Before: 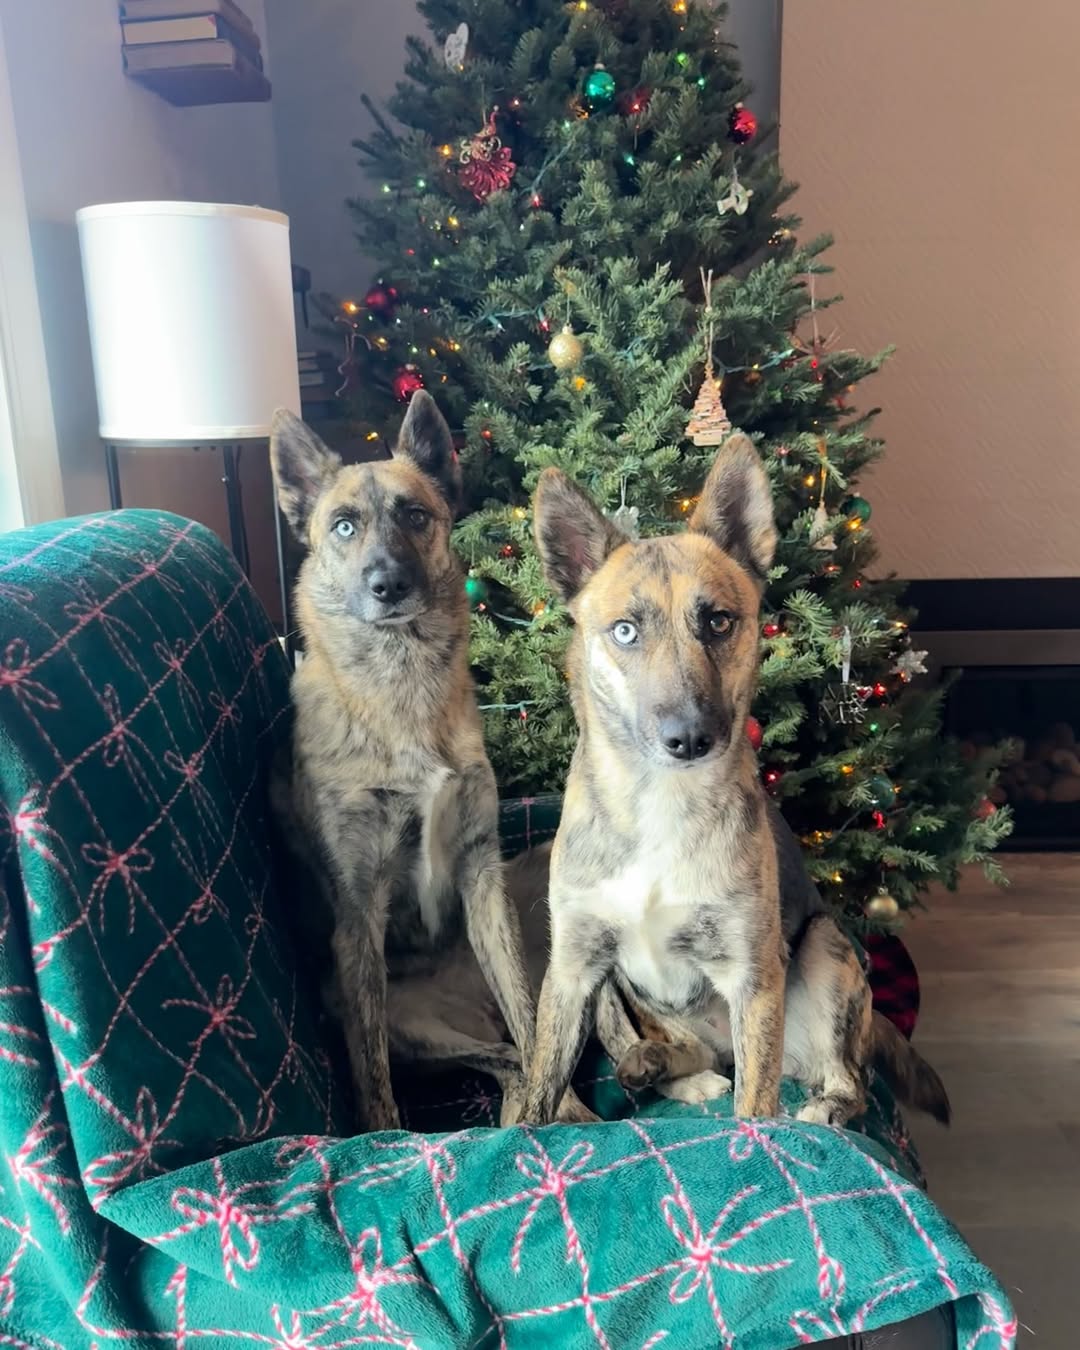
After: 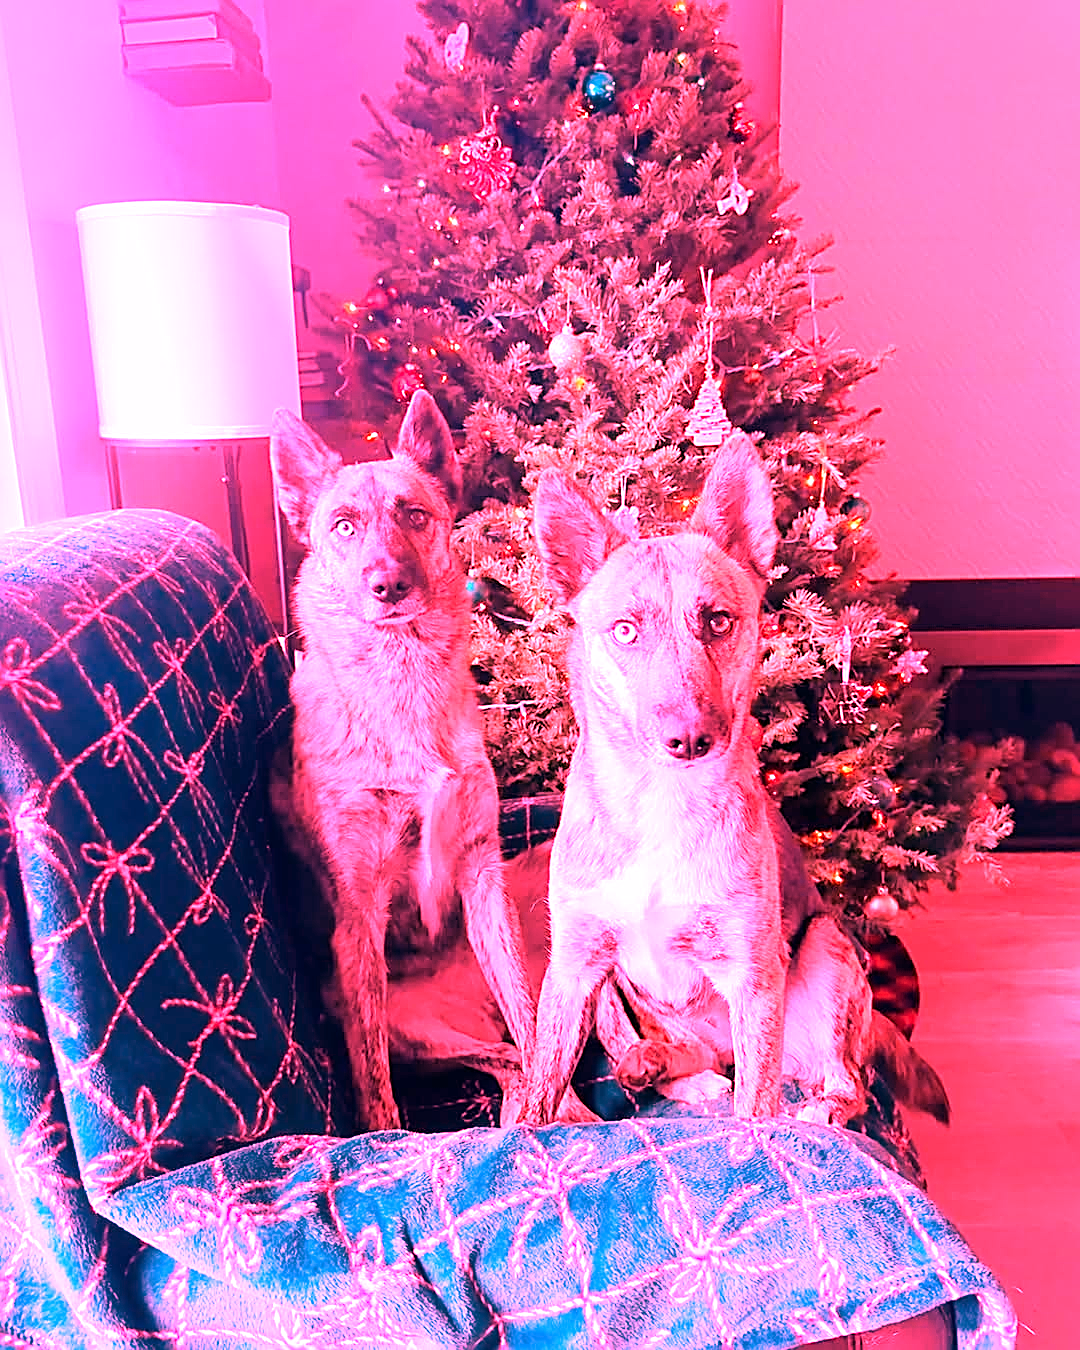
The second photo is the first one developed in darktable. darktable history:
sharpen: on, module defaults
white balance: red 4.26, blue 1.802
